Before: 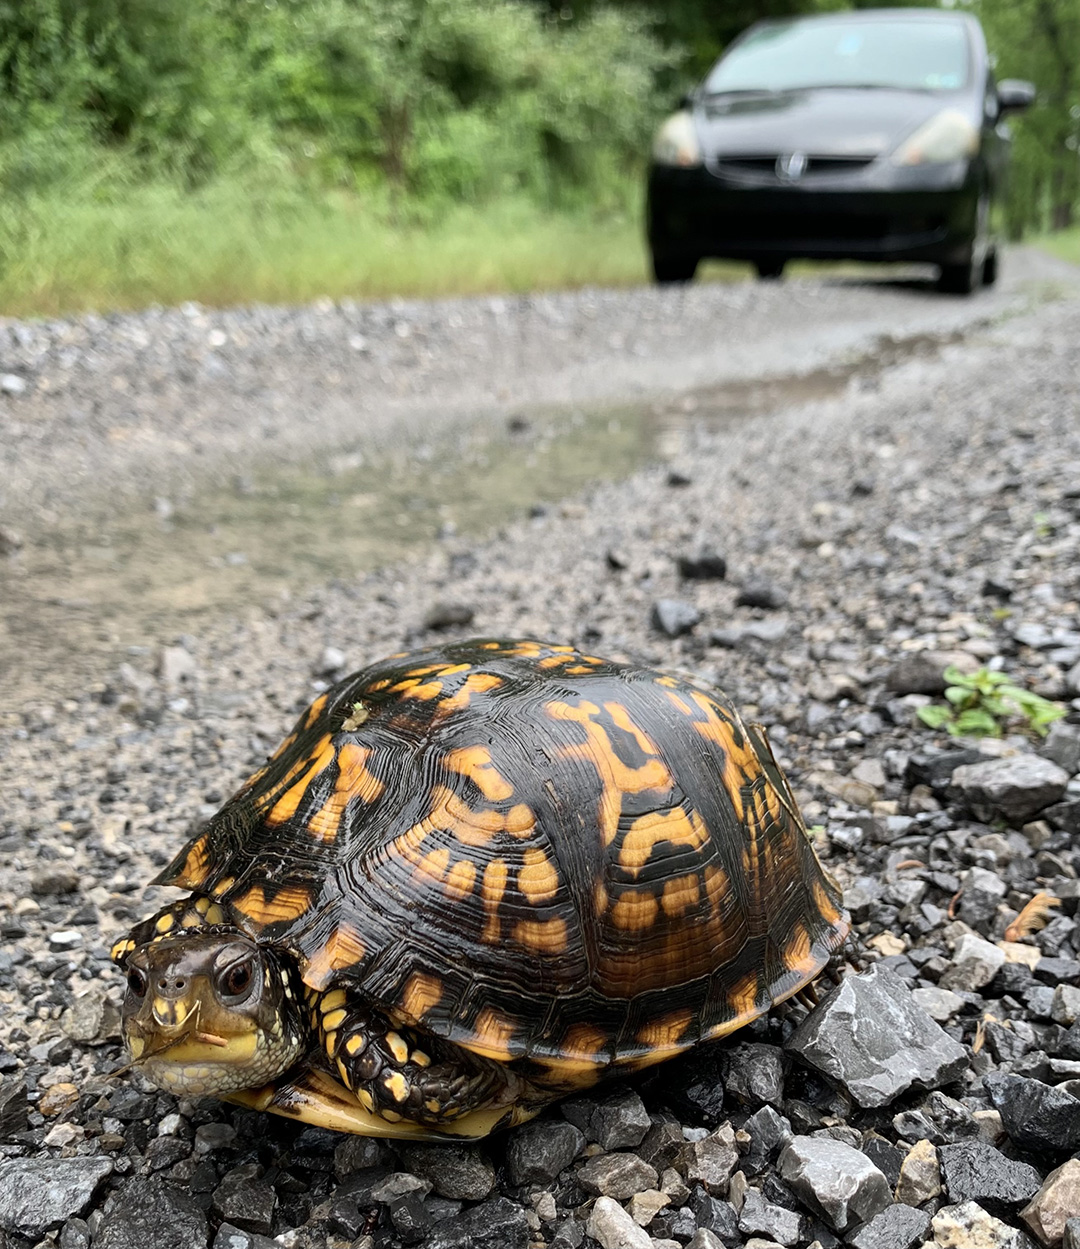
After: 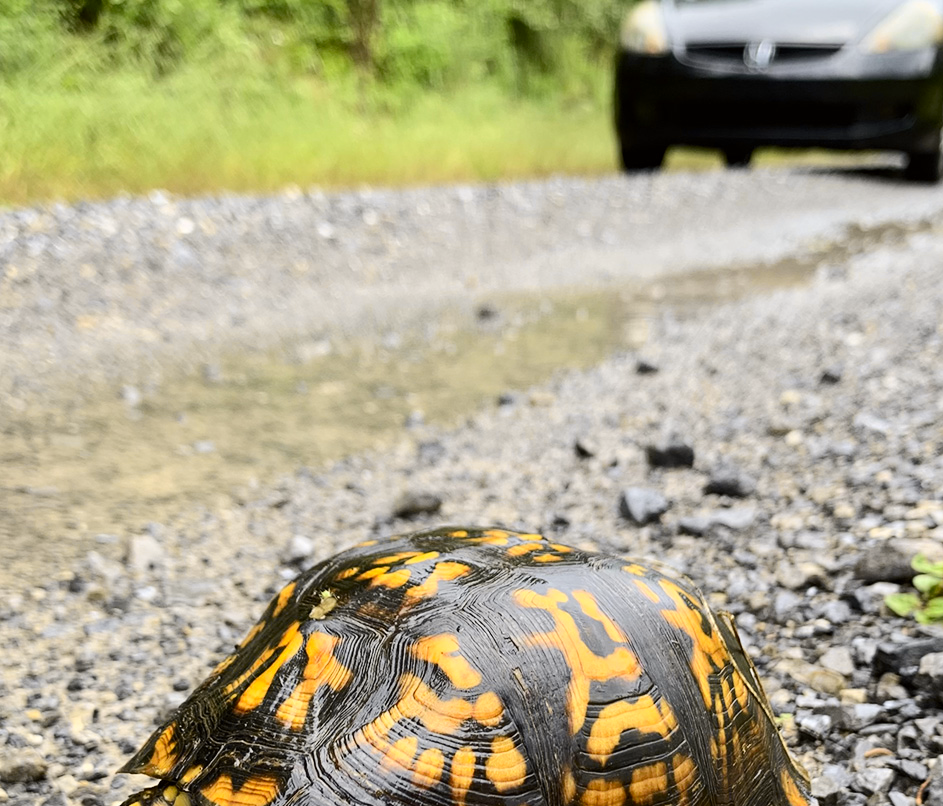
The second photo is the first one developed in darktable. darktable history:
tone curve: curves: ch0 [(0, 0) (0.239, 0.248) (0.508, 0.606) (0.828, 0.878) (1, 1)]; ch1 [(0, 0) (0.401, 0.42) (0.45, 0.464) (0.492, 0.498) (0.511, 0.507) (0.561, 0.549) (0.688, 0.726) (1, 1)]; ch2 [(0, 0) (0.411, 0.433) (0.5, 0.504) (0.545, 0.574) (1, 1)], color space Lab, independent channels, preserve colors none
tone equalizer: on, module defaults
crop: left 3.015%, top 8.969%, right 9.647%, bottom 26.457%
